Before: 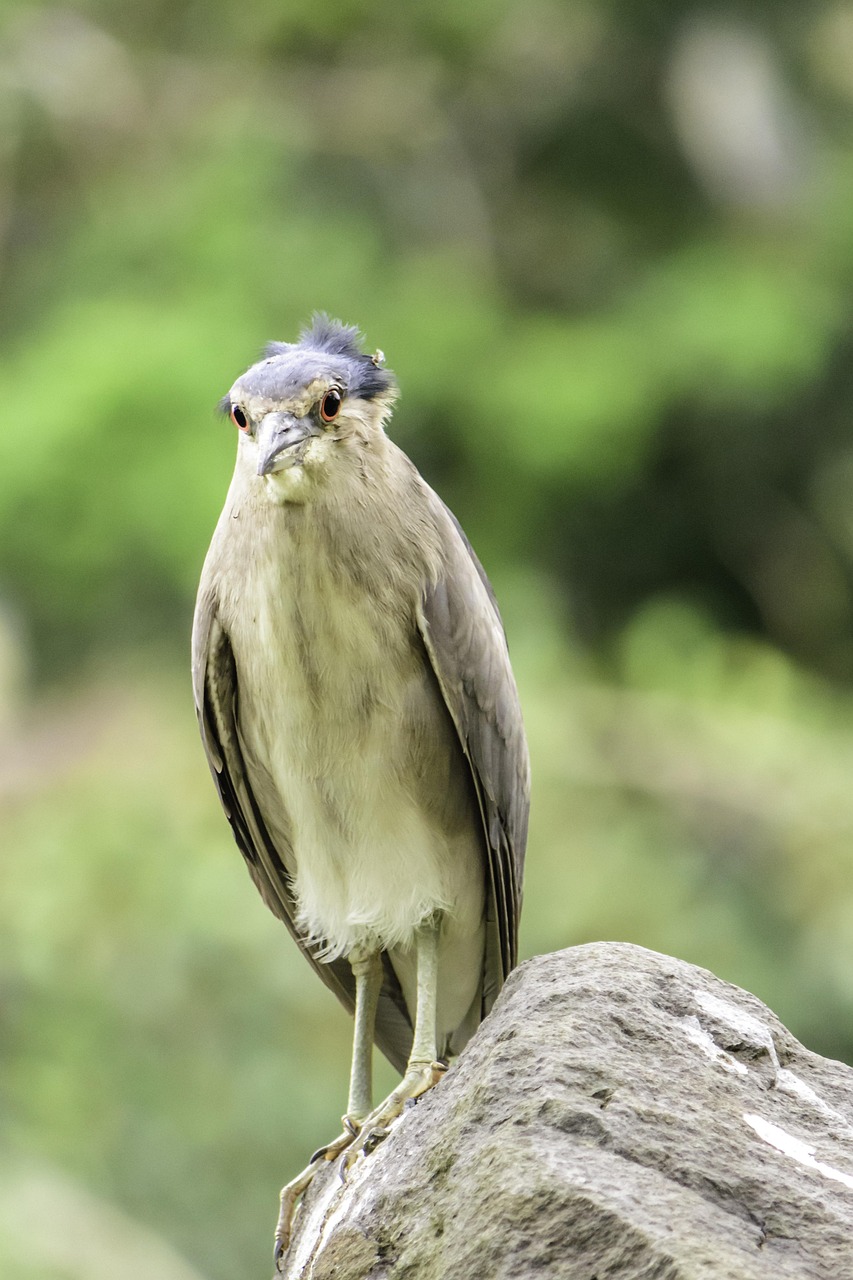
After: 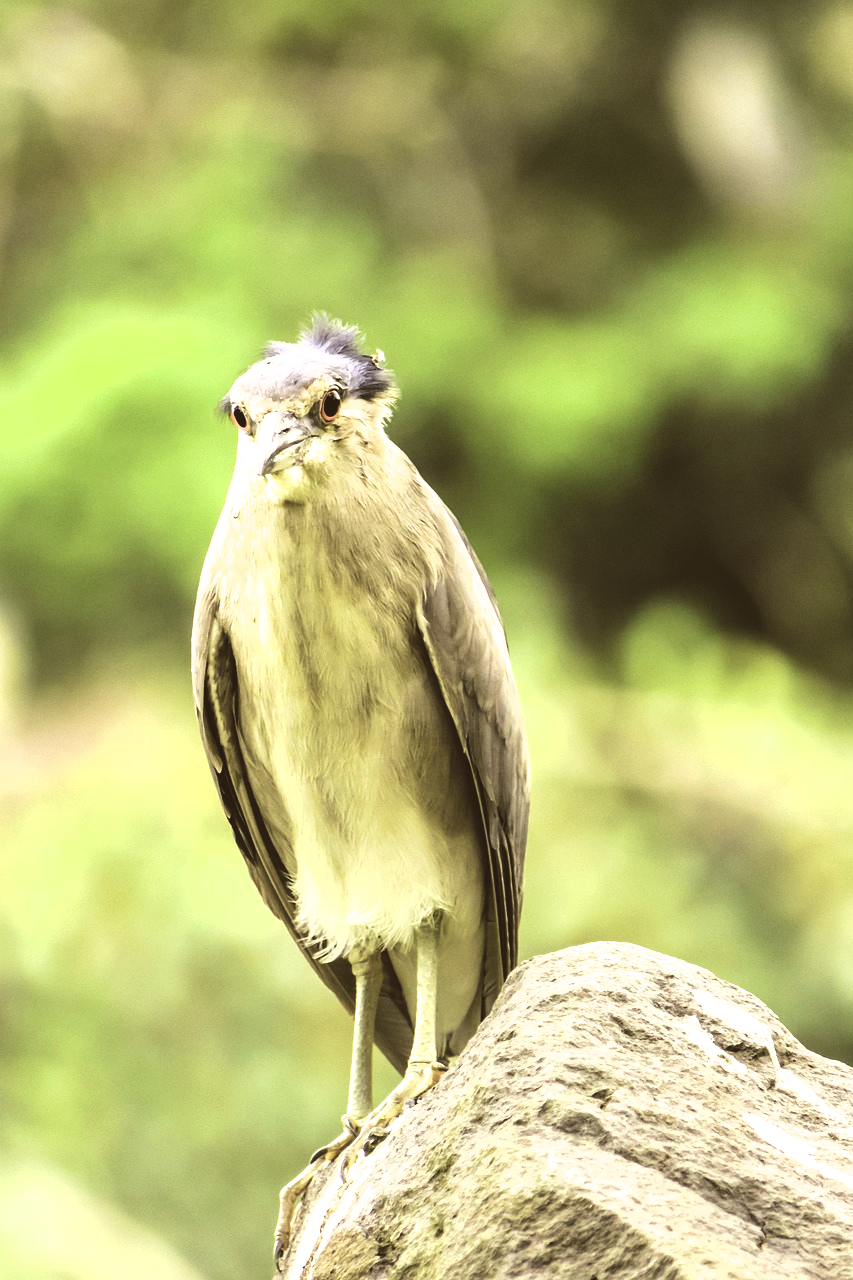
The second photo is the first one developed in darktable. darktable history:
filmic rgb: black relative exposure -8.2 EV, white relative exposure 2.2 EV, threshold 3 EV, hardness 7.11, latitude 85.74%, contrast 1.696, highlights saturation mix -4%, shadows ↔ highlights balance -2.69%, color science v5 (2021), contrast in shadows safe, contrast in highlights safe, enable highlight reconstruction true
exposure: black level correction -0.041, exposure 0.064 EV, compensate highlight preservation false
contrast brightness saturation: saturation 0.1
velvia: on, module defaults
color balance: lift [1.001, 1.007, 1, 0.993], gamma [1.023, 1.026, 1.01, 0.974], gain [0.964, 1.059, 1.073, 0.927]
